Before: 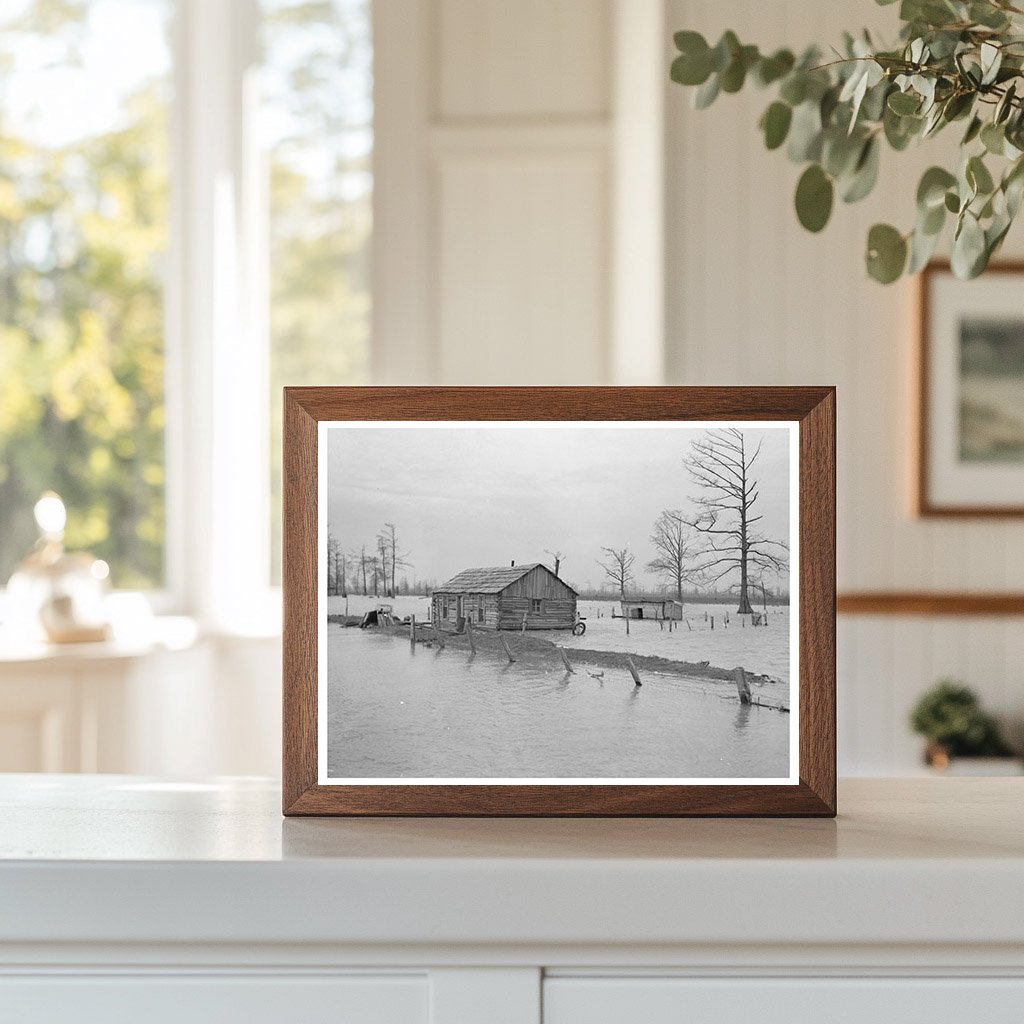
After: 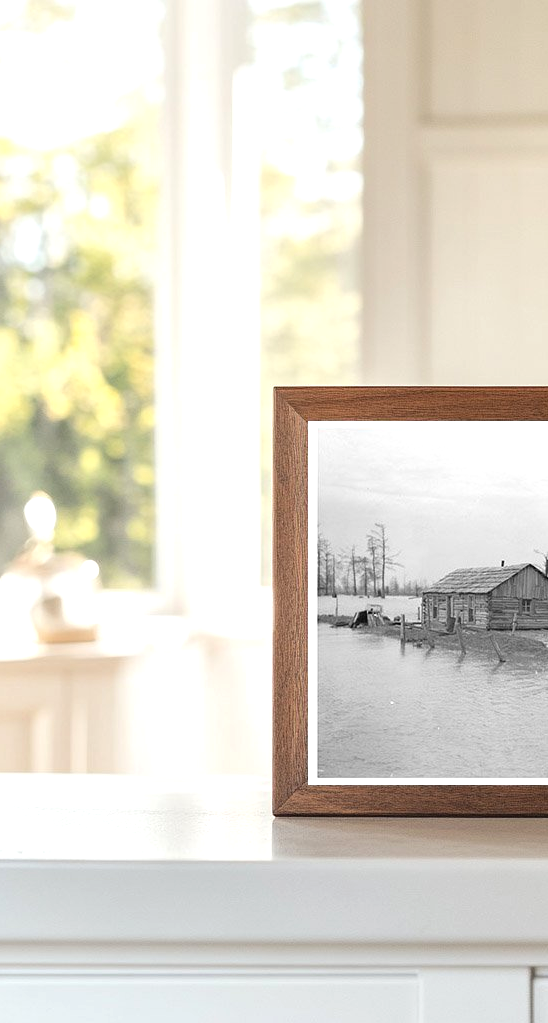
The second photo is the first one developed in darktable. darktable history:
tone equalizer: -8 EV -0.421 EV, -7 EV -0.373 EV, -6 EV -0.365 EV, -5 EV -0.218 EV, -3 EV 0.209 EV, -2 EV 0.304 EV, -1 EV 0.371 EV, +0 EV 0.395 EV, mask exposure compensation -0.514 EV
crop: left 0.983%, right 45.408%, bottom 0.085%
